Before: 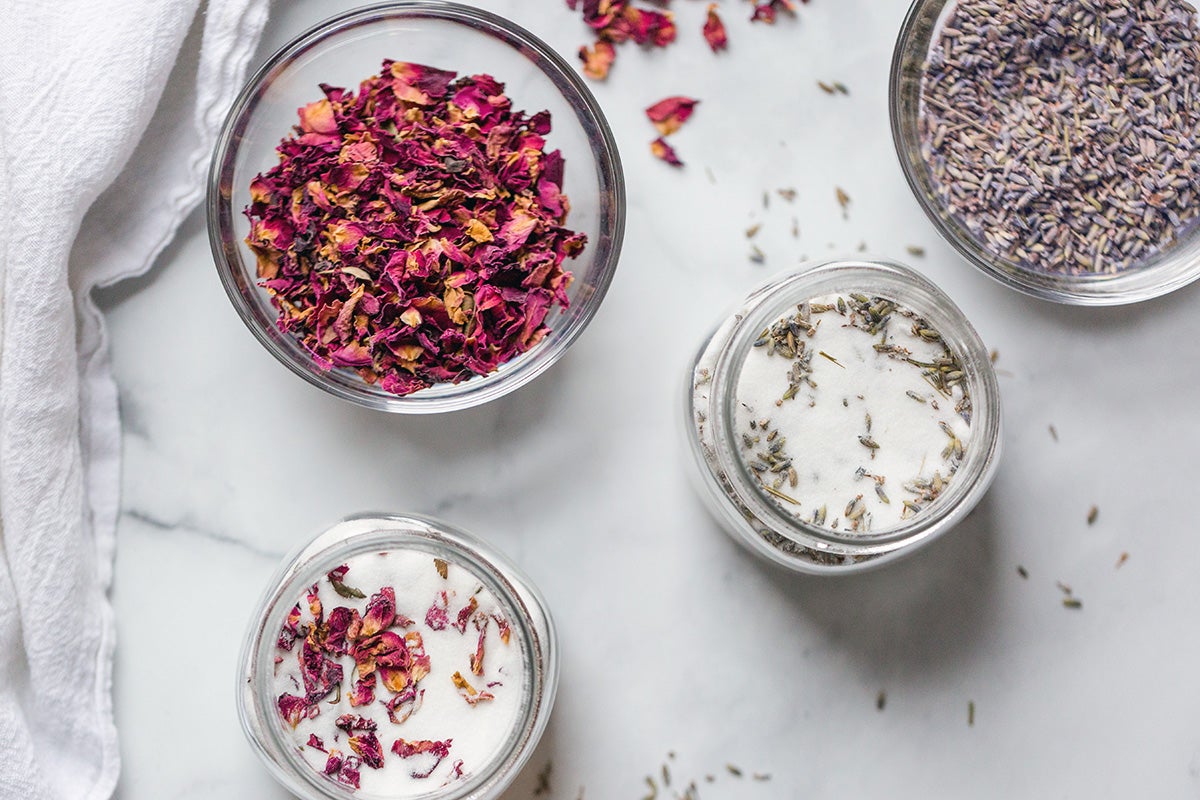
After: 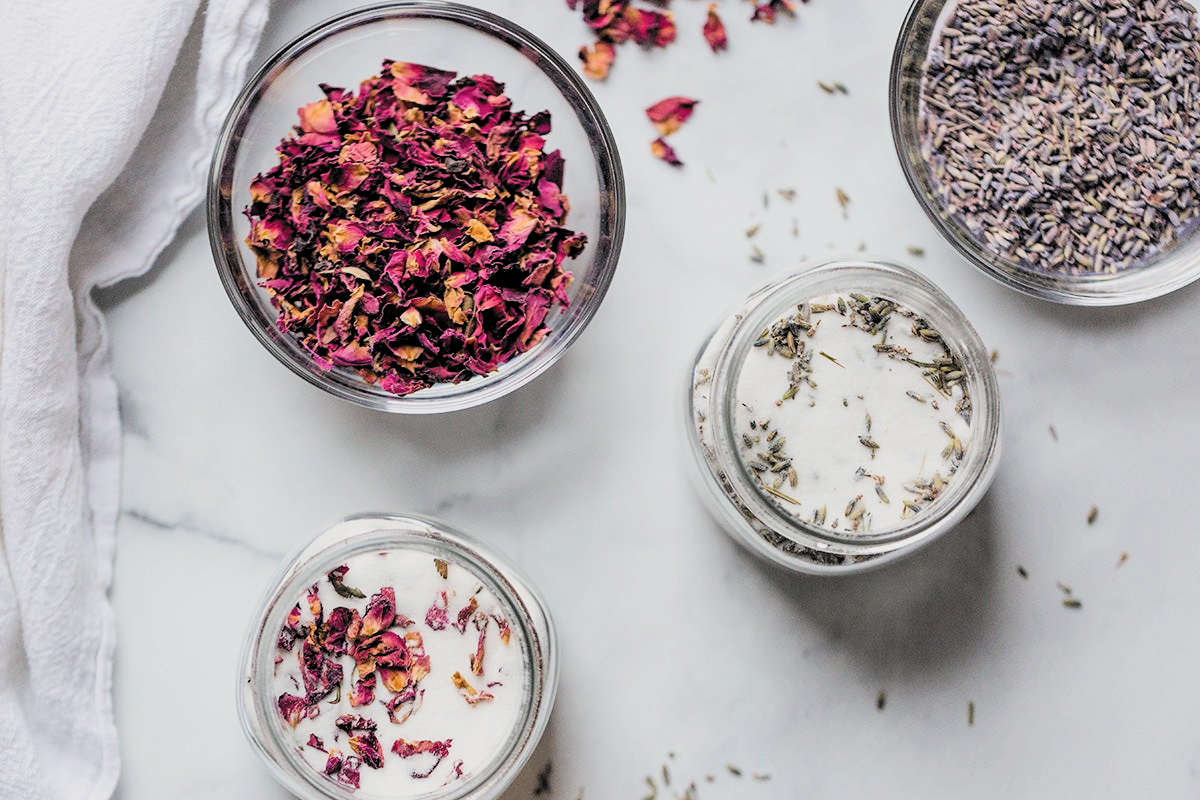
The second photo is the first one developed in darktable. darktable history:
filmic rgb: black relative exposure -5.02 EV, white relative exposure 3.49 EV, hardness 3.16, contrast 1.298, highlights saturation mix -49.86%, color science v6 (2022)
